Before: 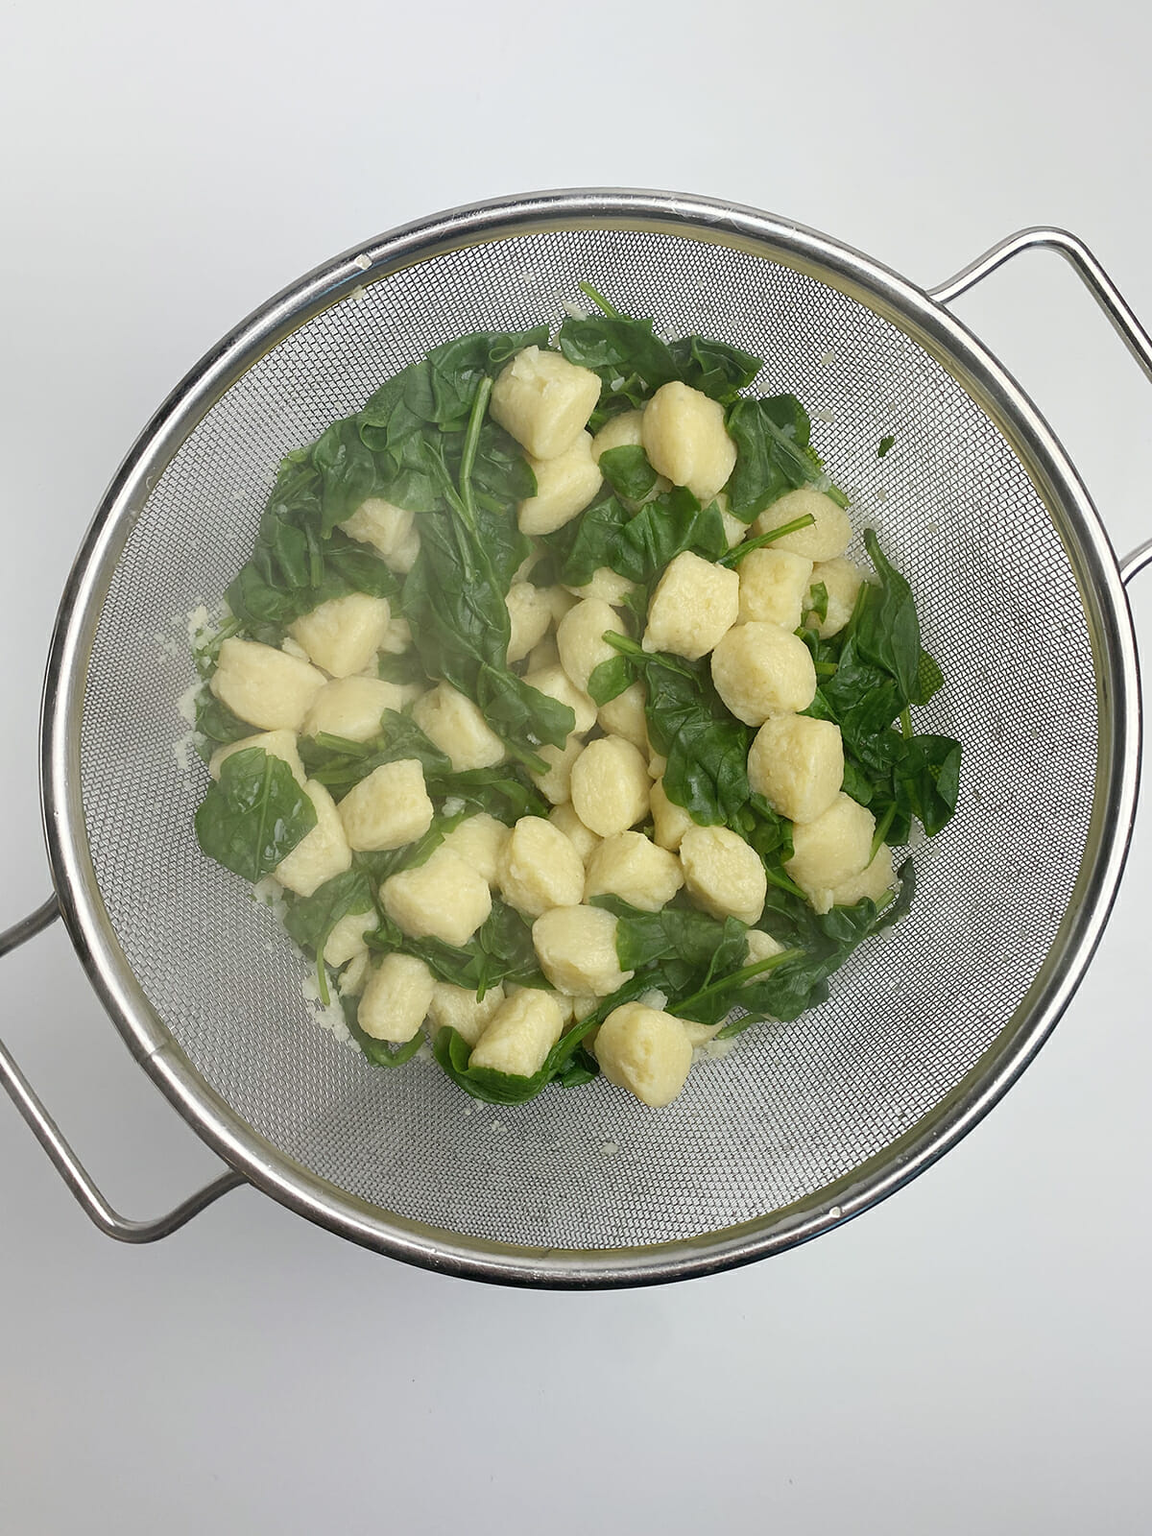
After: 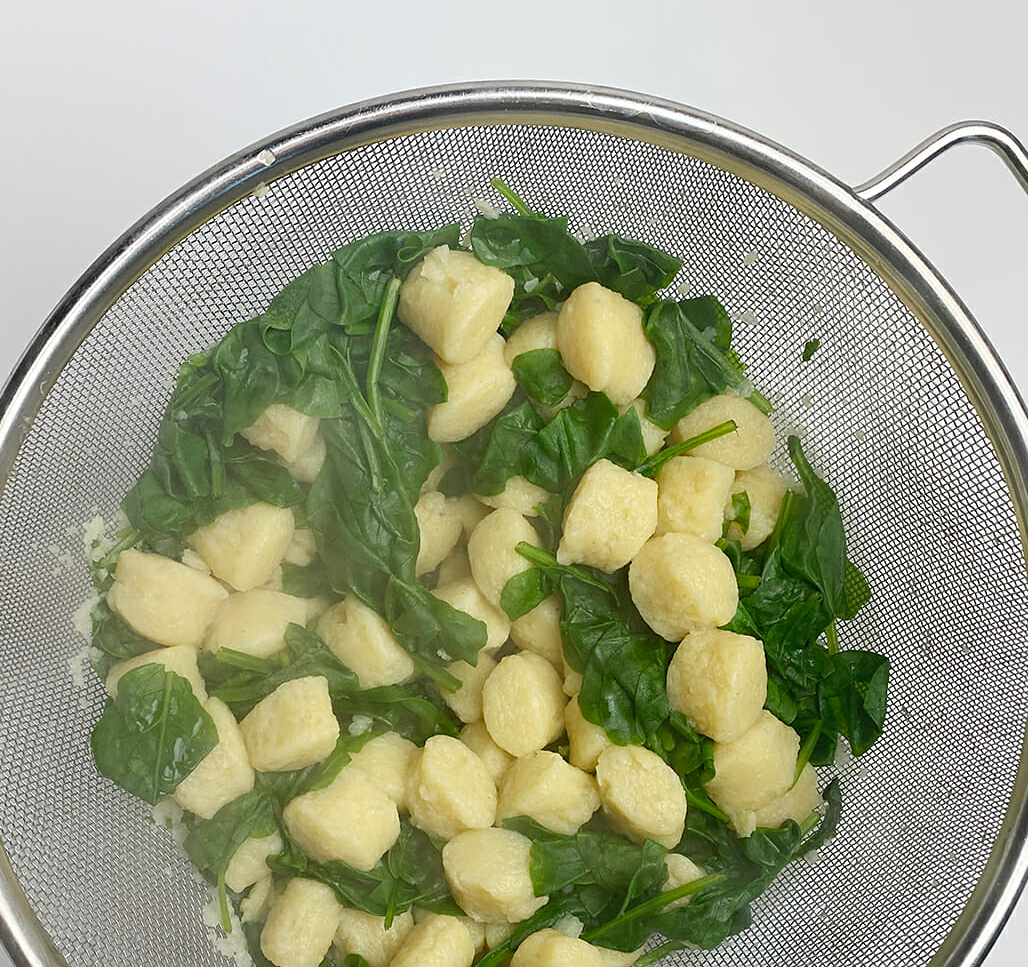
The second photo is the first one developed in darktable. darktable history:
crop and rotate: left 9.345%, top 7.22%, right 4.982%, bottom 32.331%
sharpen: amount 0.2
